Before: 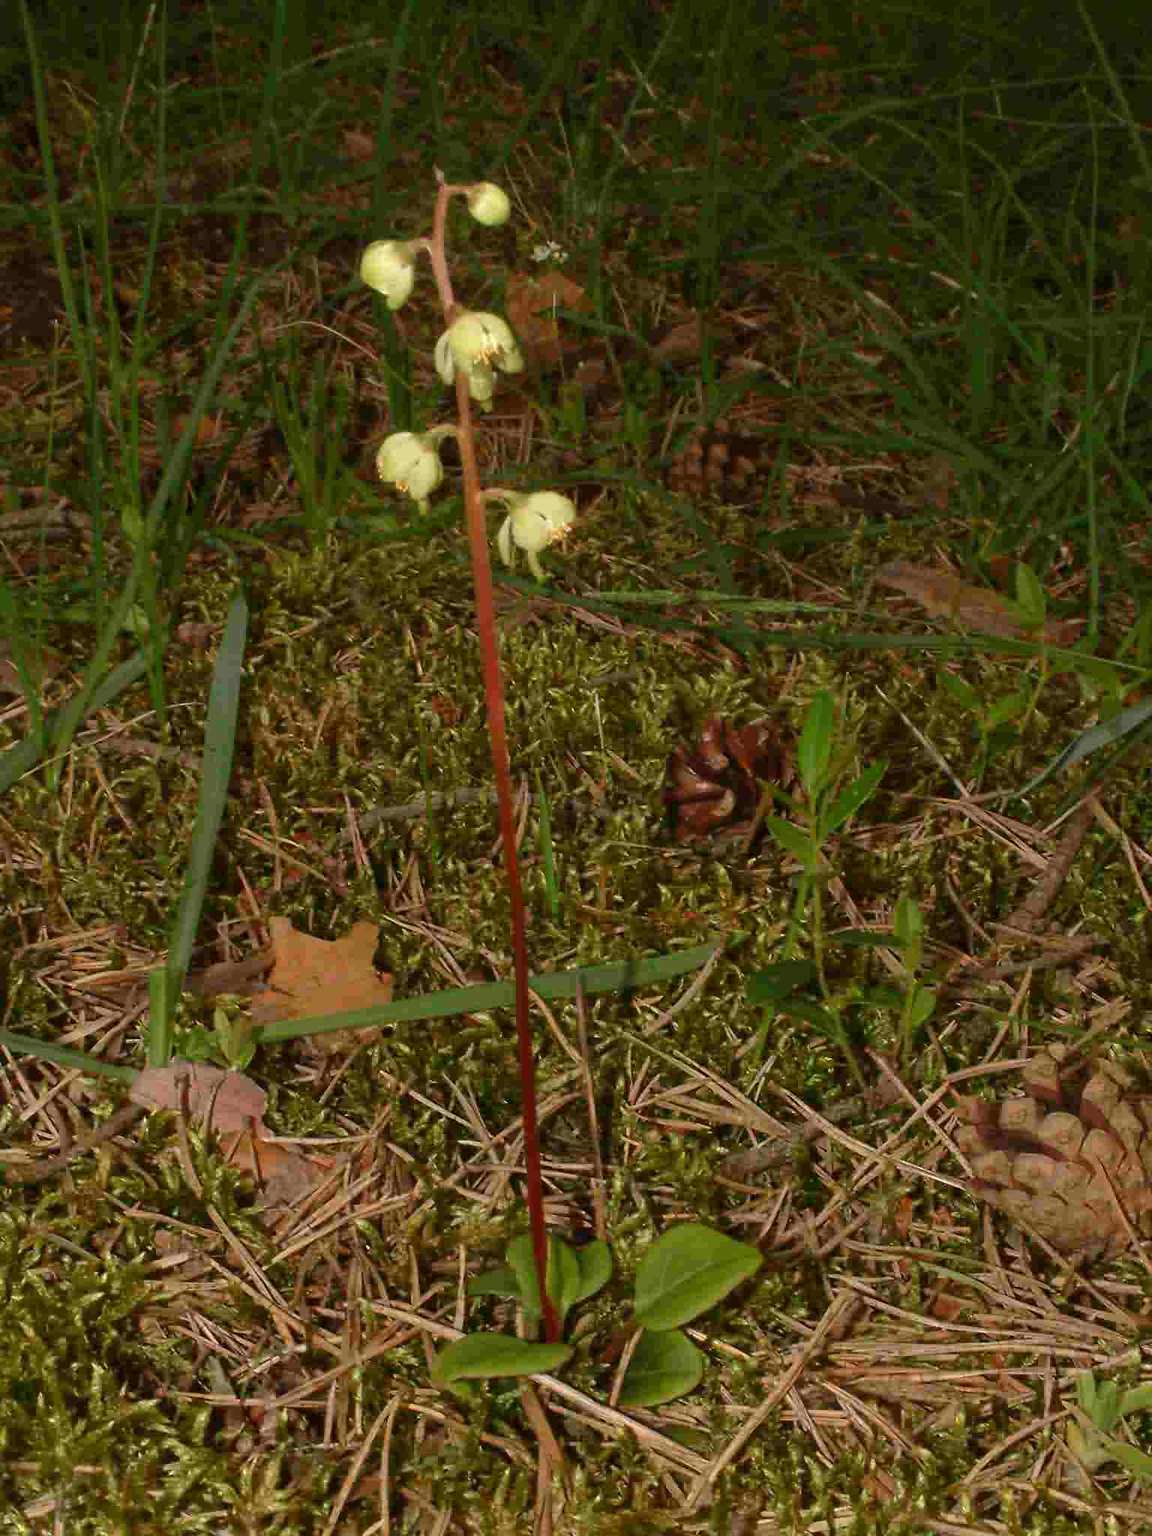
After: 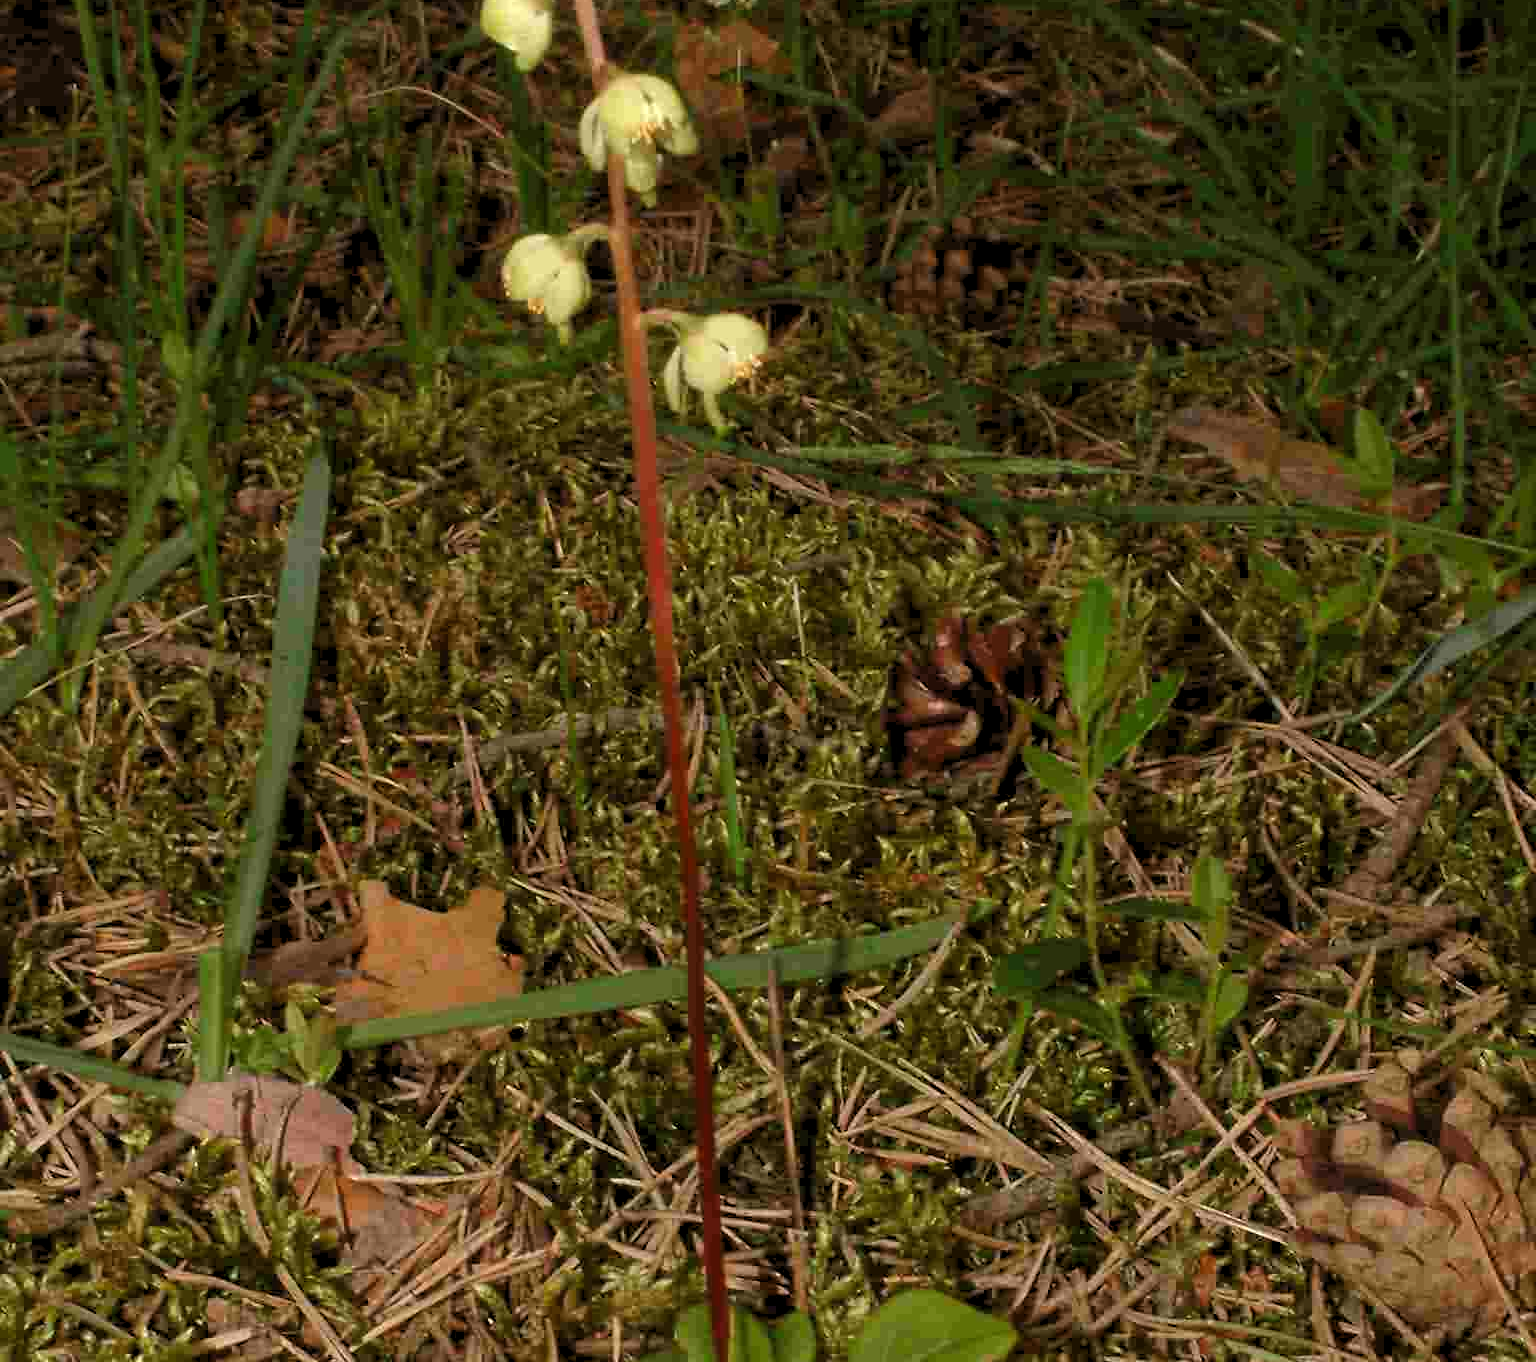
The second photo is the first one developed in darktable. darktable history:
crop: top 16.727%, bottom 16.727%
levels: levels [0.073, 0.497, 0.972]
